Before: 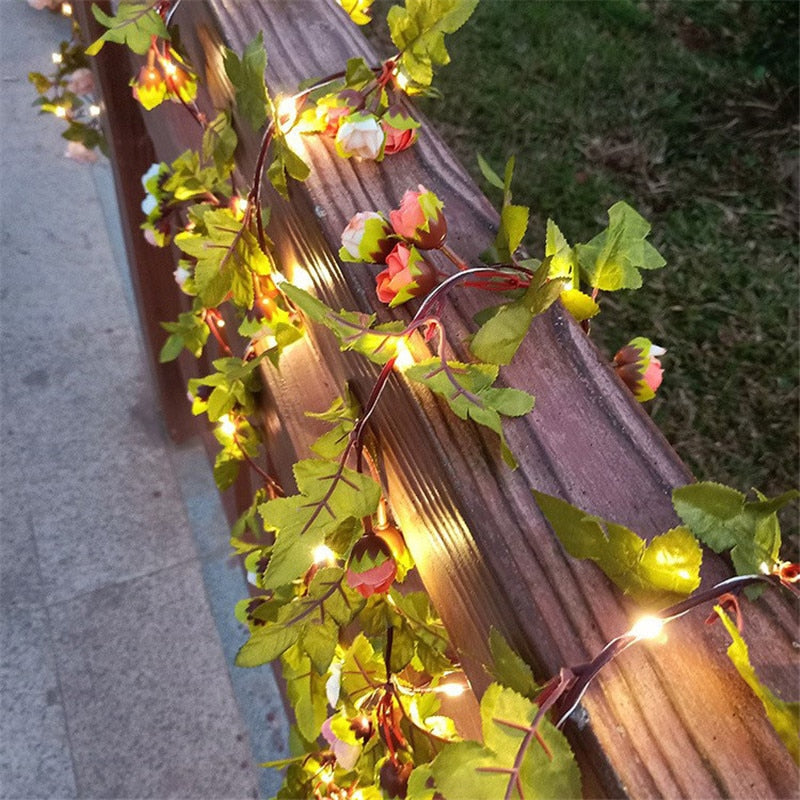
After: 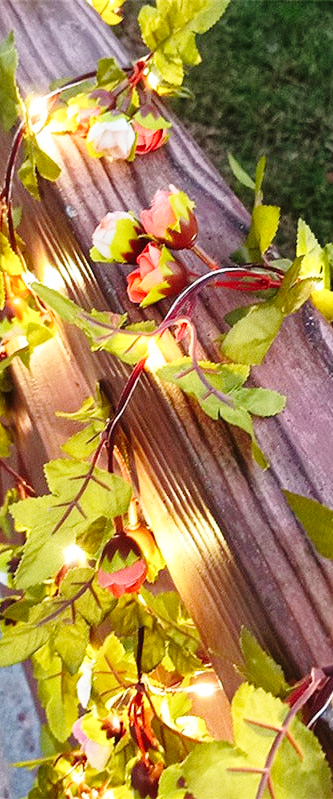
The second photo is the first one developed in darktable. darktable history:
crop: left 31.229%, right 27.105%
shadows and highlights: shadows 37.27, highlights -28.18, soften with gaussian
base curve: curves: ch0 [(0, 0) (0.028, 0.03) (0.121, 0.232) (0.46, 0.748) (0.859, 0.968) (1, 1)], preserve colors none
